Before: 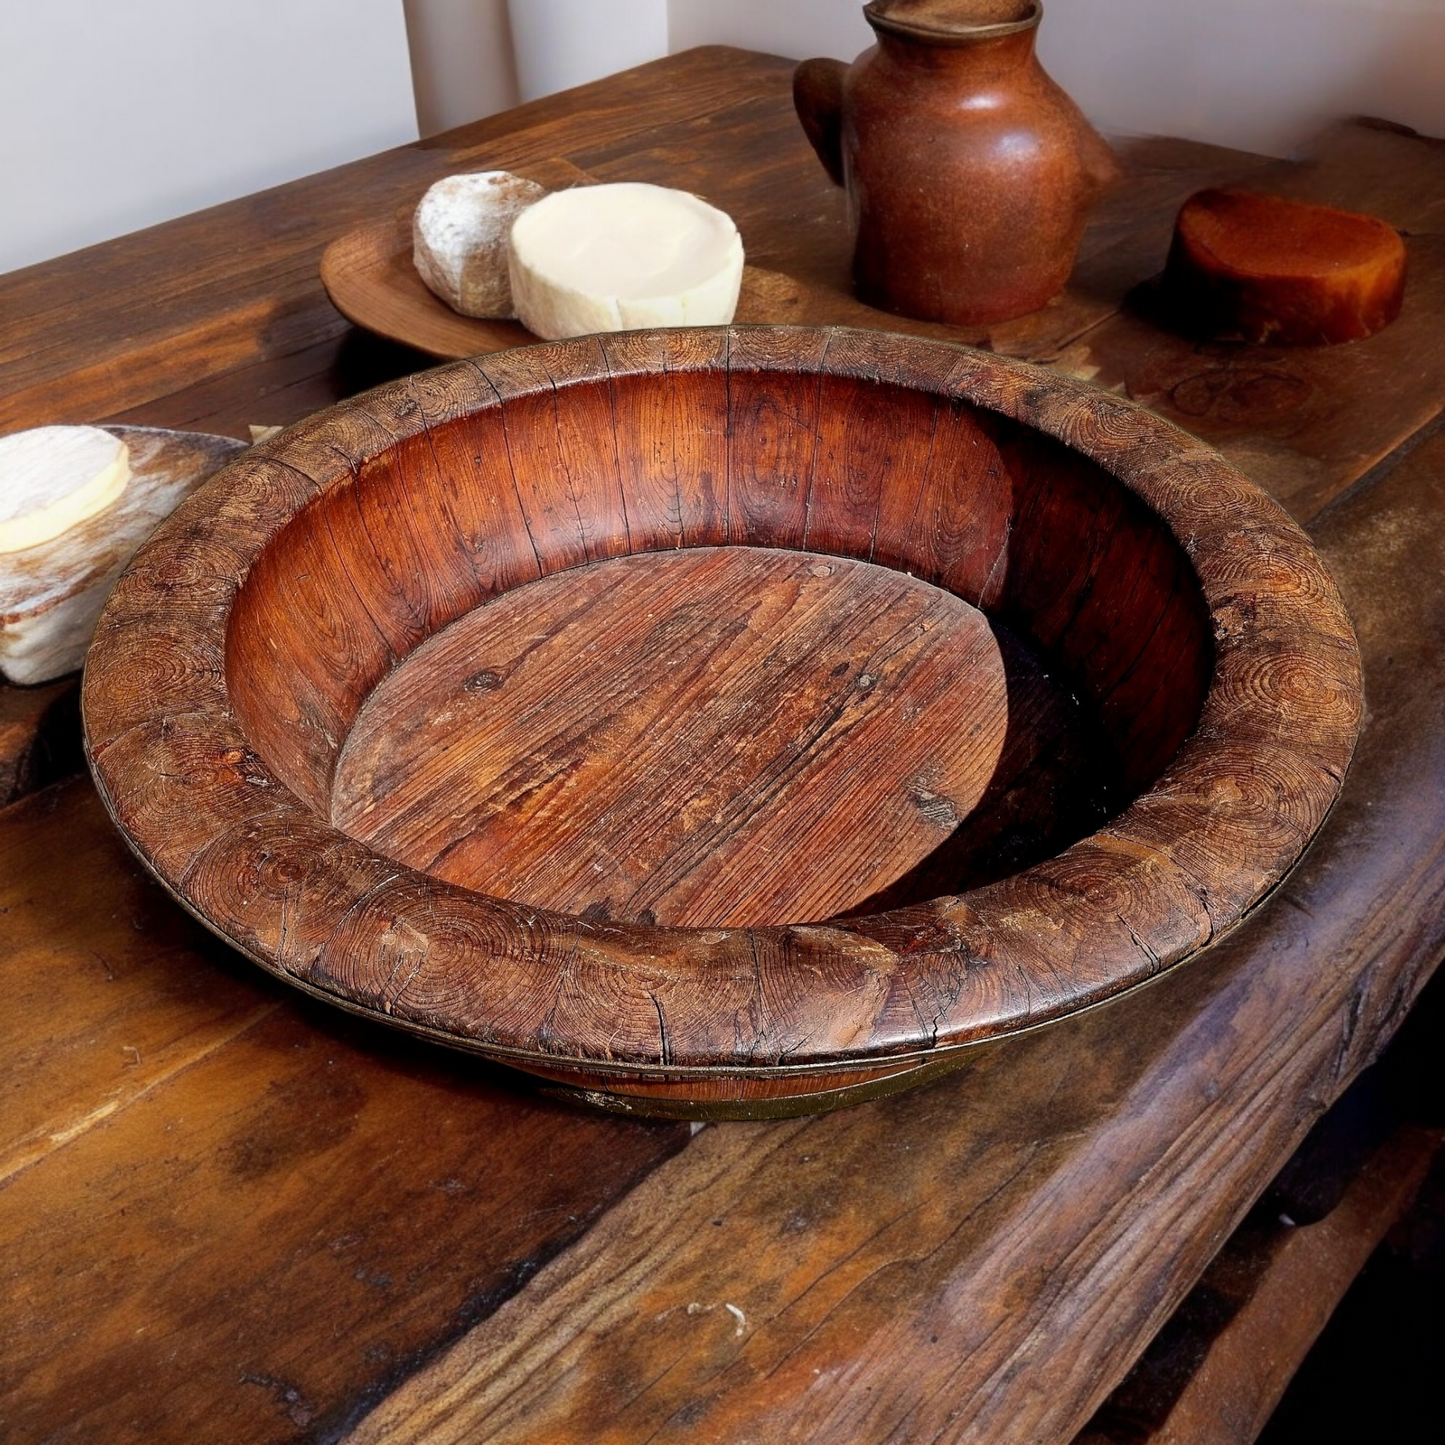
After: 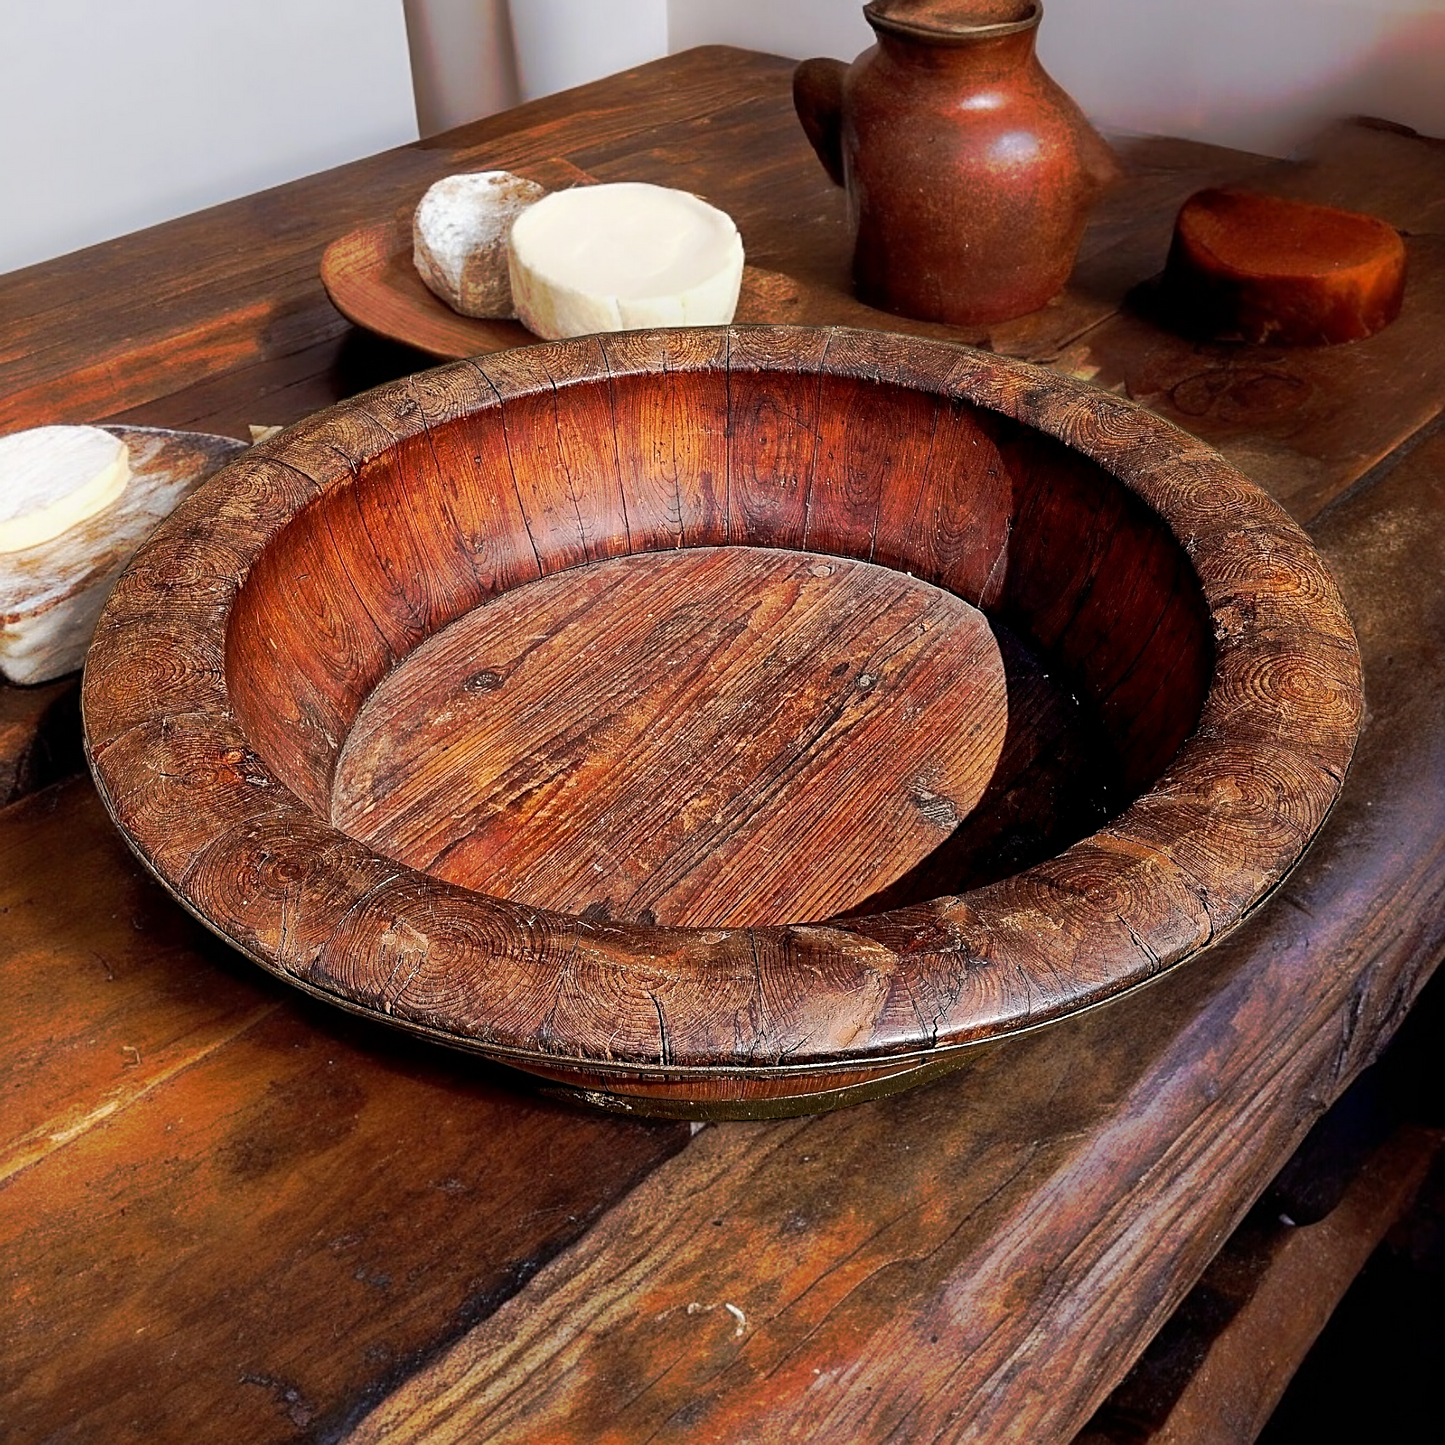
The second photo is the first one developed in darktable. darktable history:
tone curve: curves: ch0 [(0, 0) (0.003, 0.003) (0.011, 0.011) (0.025, 0.024) (0.044, 0.043) (0.069, 0.068) (0.1, 0.097) (0.136, 0.133) (0.177, 0.173) (0.224, 0.219) (0.277, 0.271) (0.335, 0.327) (0.399, 0.39) (0.468, 0.457) (0.543, 0.582) (0.623, 0.655) (0.709, 0.734) (0.801, 0.817) (0.898, 0.906) (1, 1)], preserve colors none
levels: levels [0, 0.498, 1]
sharpen: on, module defaults
